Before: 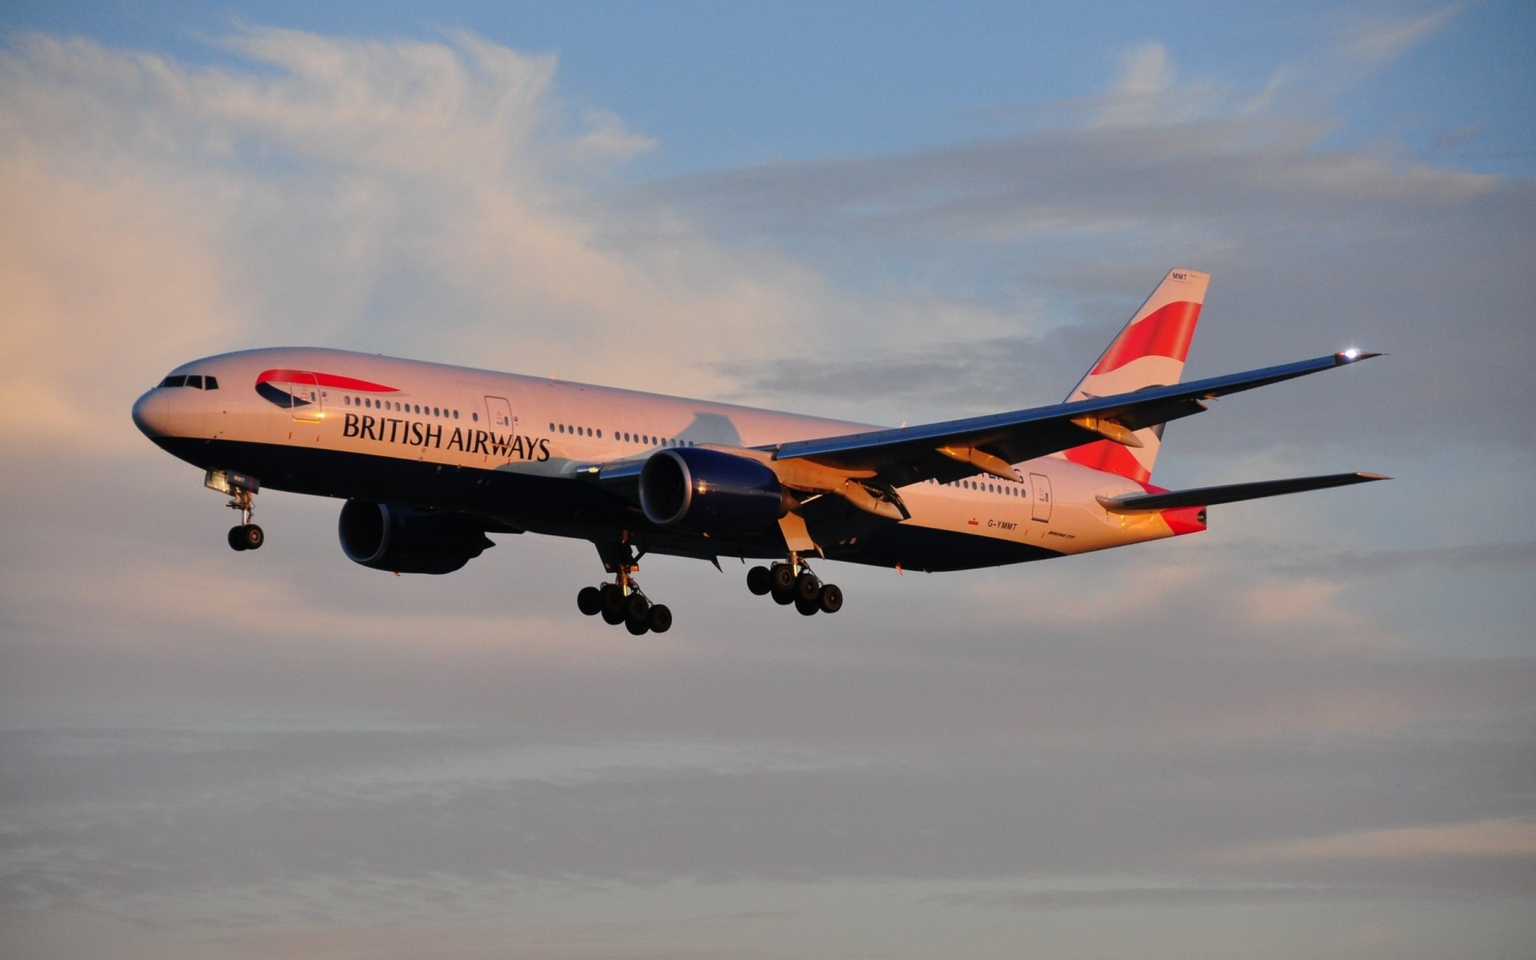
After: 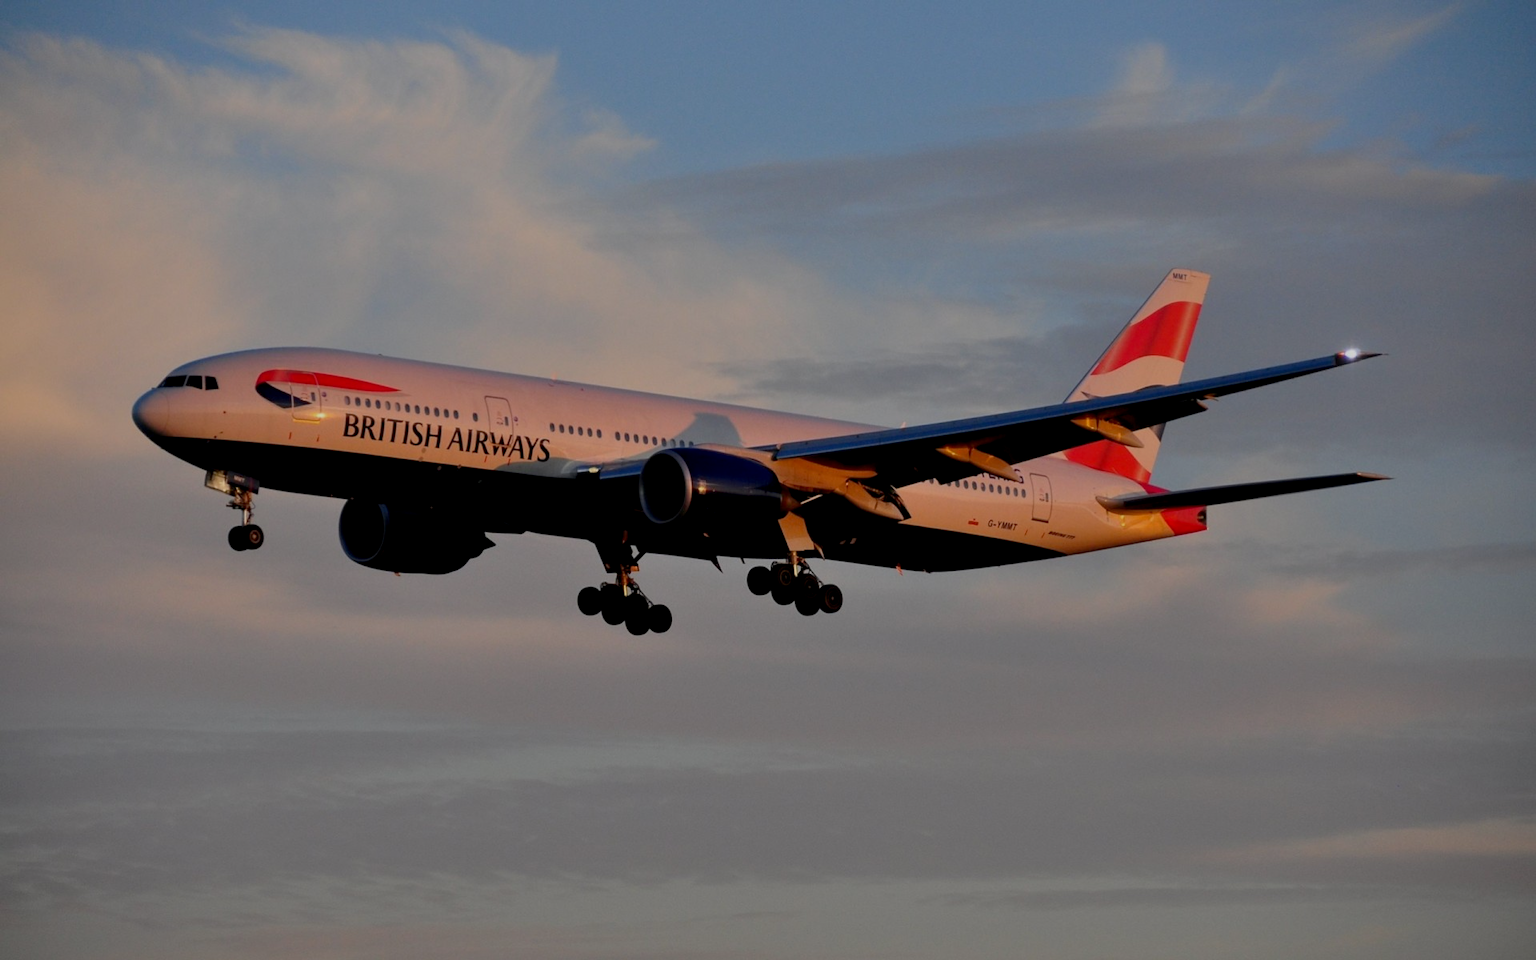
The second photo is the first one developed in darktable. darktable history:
exposure: black level correction 0.009, exposure -0.665 EV, compensate highlight preservation false
